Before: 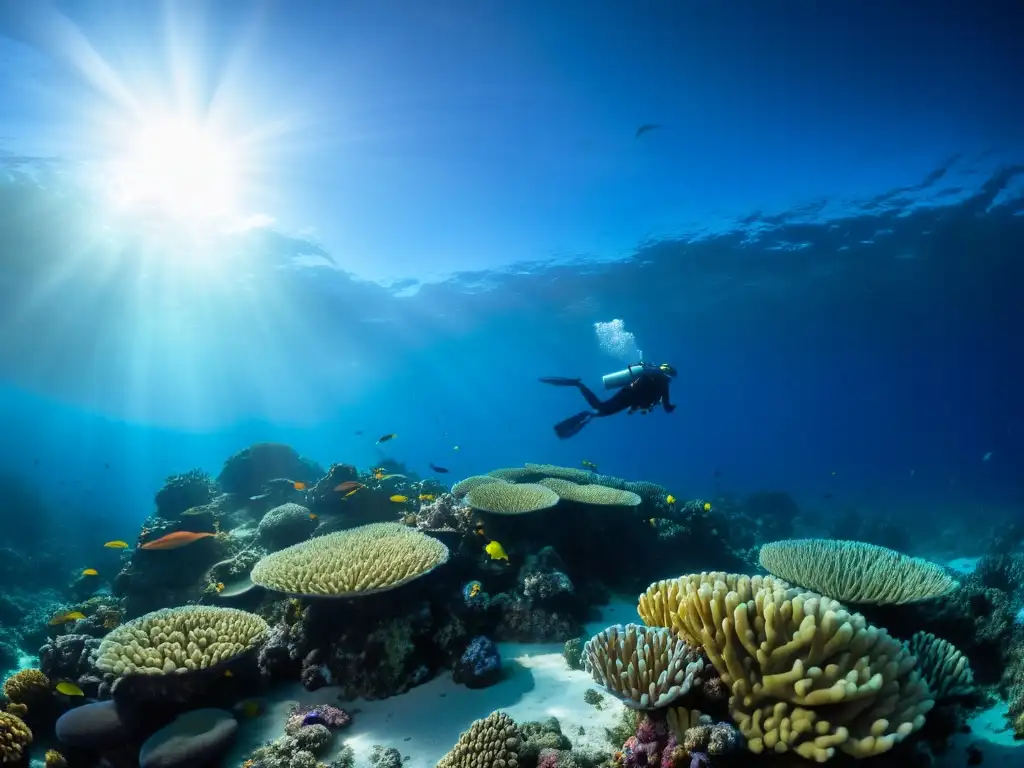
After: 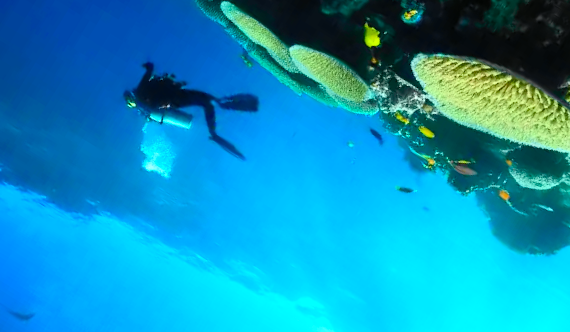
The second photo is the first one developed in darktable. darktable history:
color balance rgb: linear chroma grading › global chroma 15.15%, perceptual saturation grading › global saturation 19.296%, global vibrance 11.501%, contrast 5.01%
tone curve: curves: ch0 [(0, 0) (0.055, 0.057) (0.258, 0.307) (0.434, 0.543) (0.517, 0.657) (0.745, 0.874) (1, 1)]; ch1 [(0, 0) (0.346, 0.307) (0.418, 0.383) (0.46, 0.439) (0.482, 0.493) (0.502, 0.497) (0.517, 0.506) (0.55, 0.561) (0.588, 0.61) (0.646, 0.688) (1, 1)]; ch2 [(0, 0) (0.346, 0.34) (0.431, 0.45) (0.485, 0.499) (0.5, 0.503) (0.527, 0.508) (0.545, 0.562) (0.679, 0.706) (1, 1)], color space Lab, independent channels, preserve colors none
crop and rotate: angle 148.23°, left 9.096%, top 15.654%, right 4.5%, bottom 17.065%
